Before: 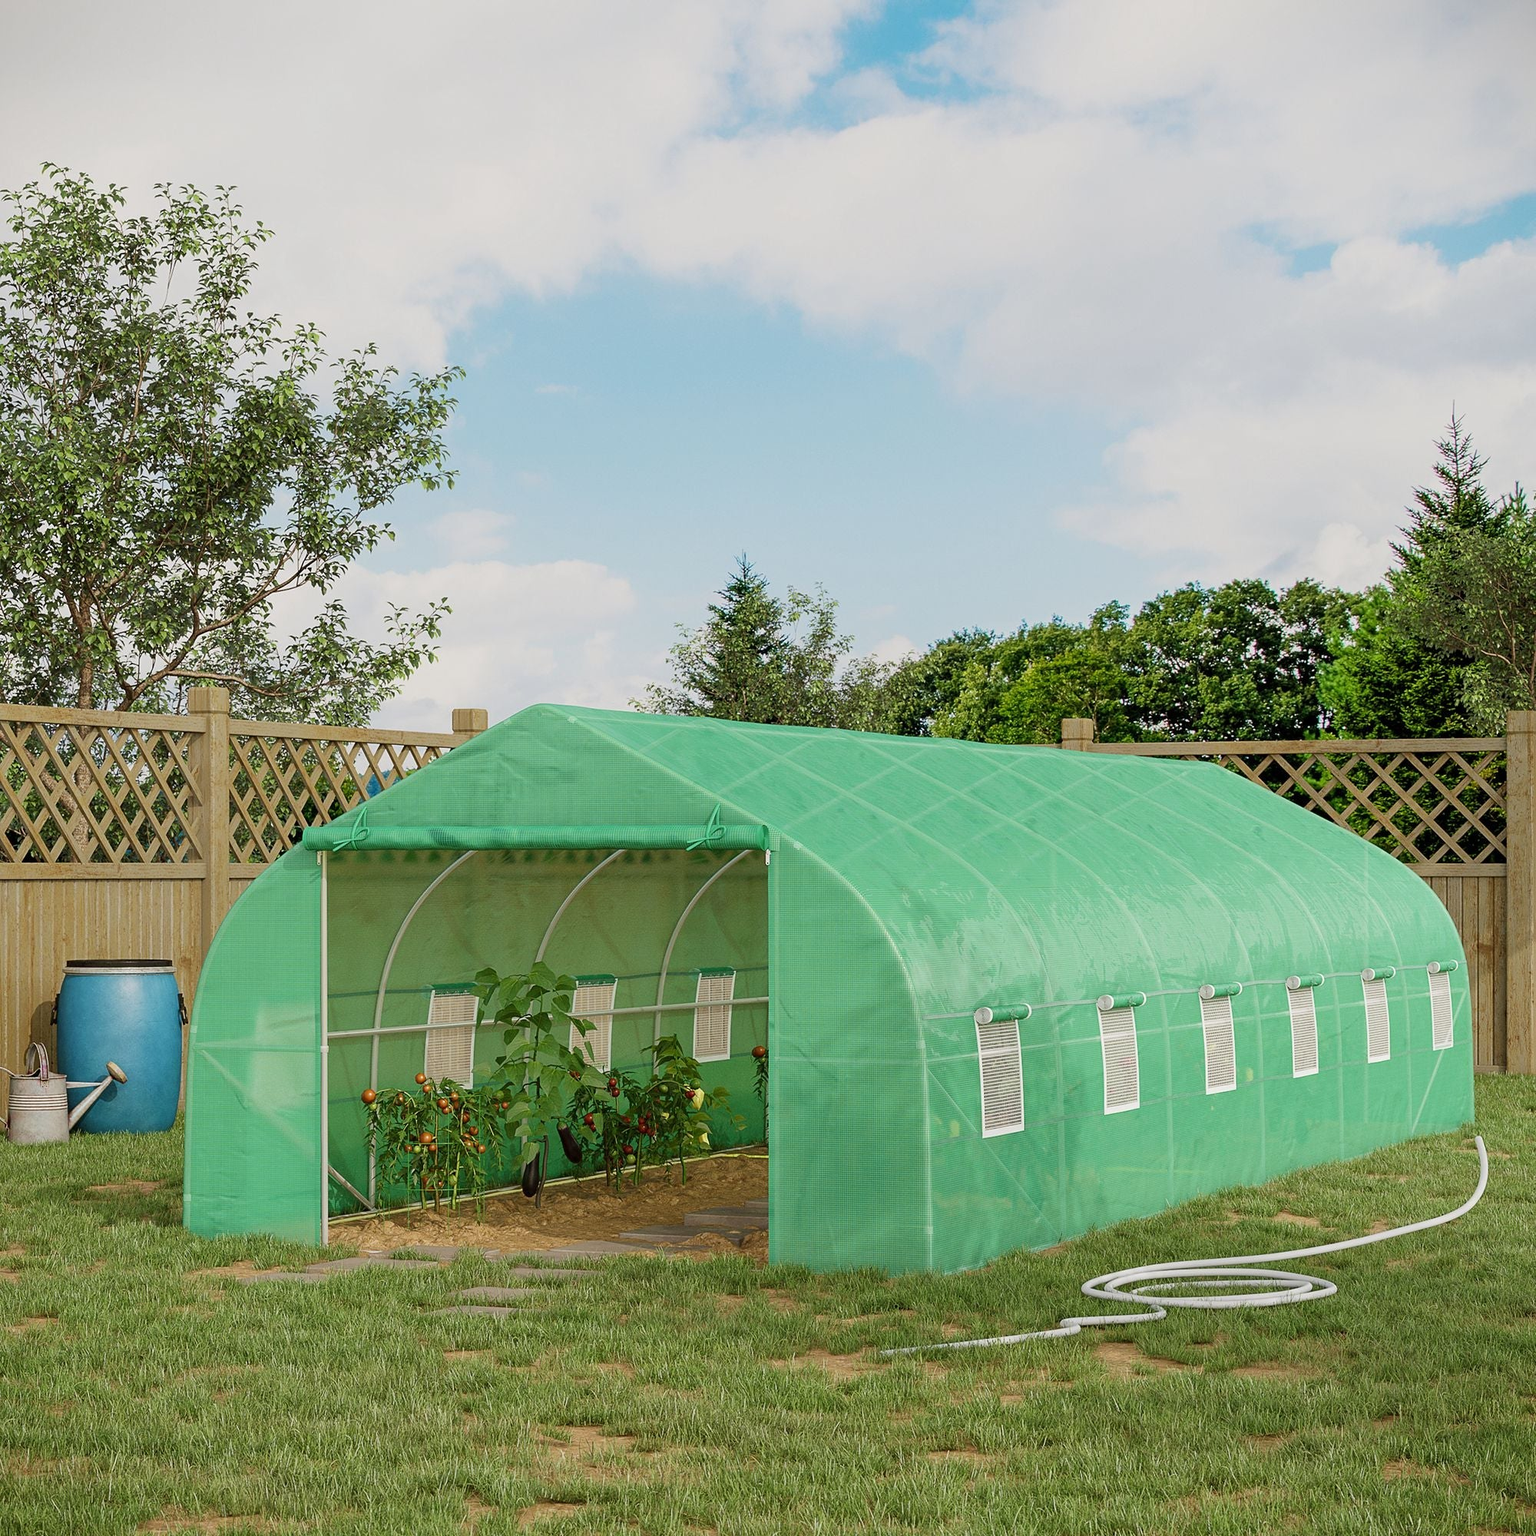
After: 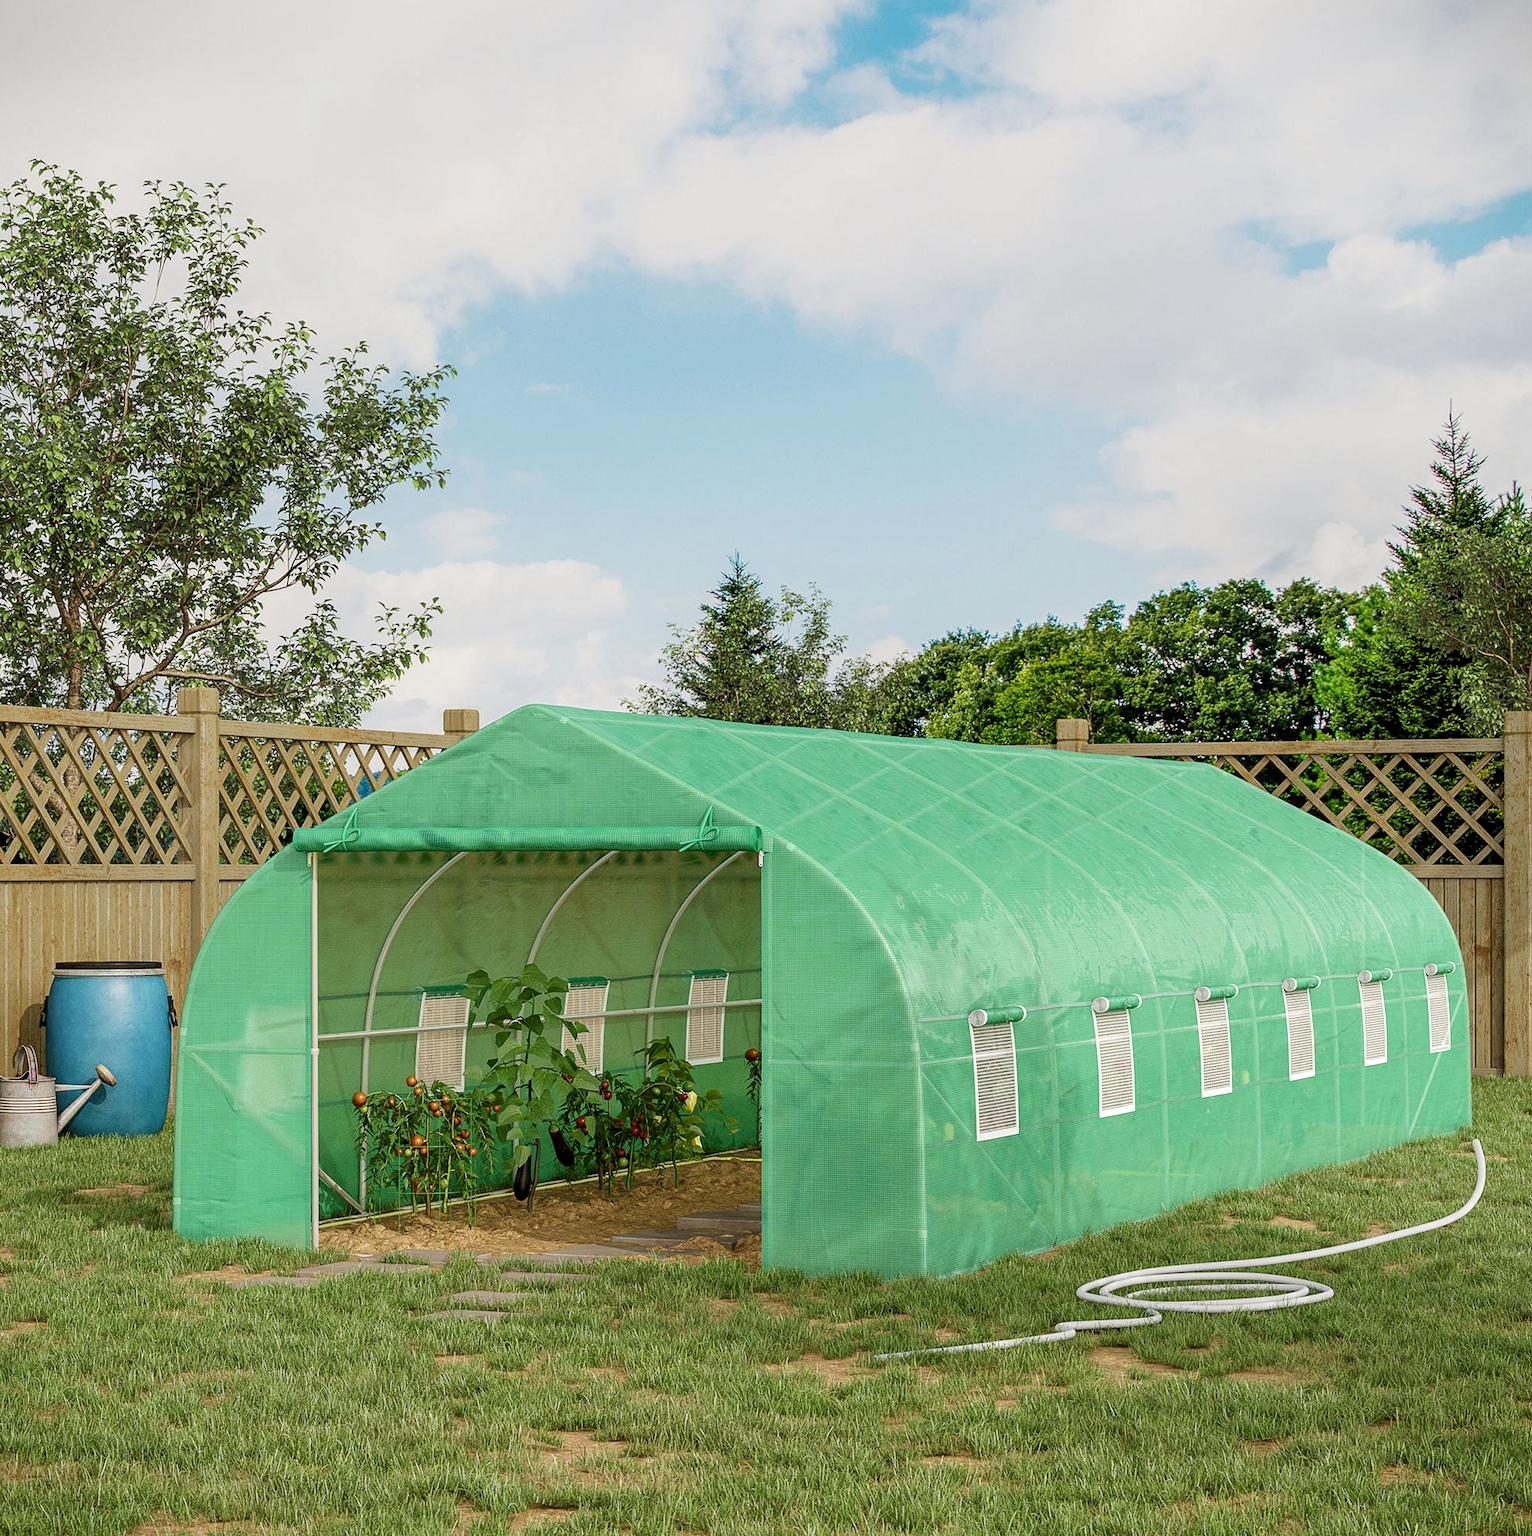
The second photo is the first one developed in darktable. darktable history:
exposure: exposure 0.127 EV, compensate highlight preservation false
local contrast: on, module defaults
crop and rotate: left 0.755%, top 0.286%, bottom 0.313%
